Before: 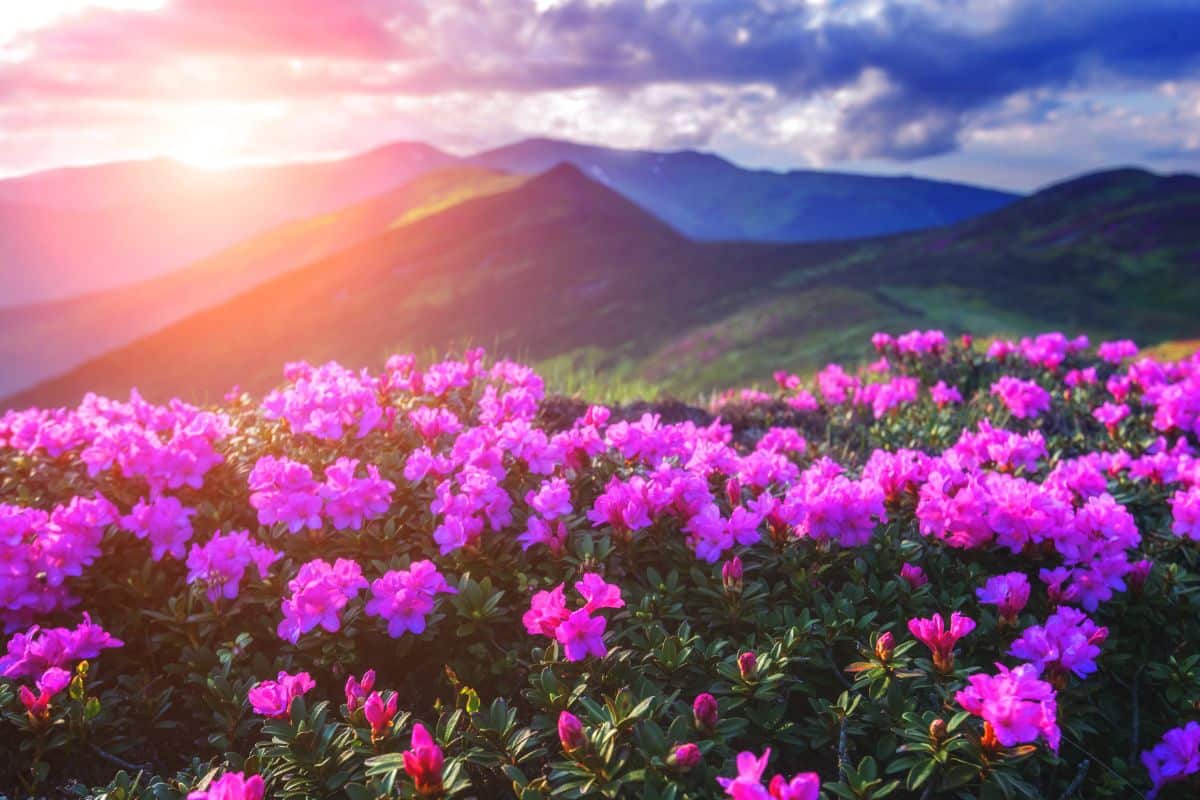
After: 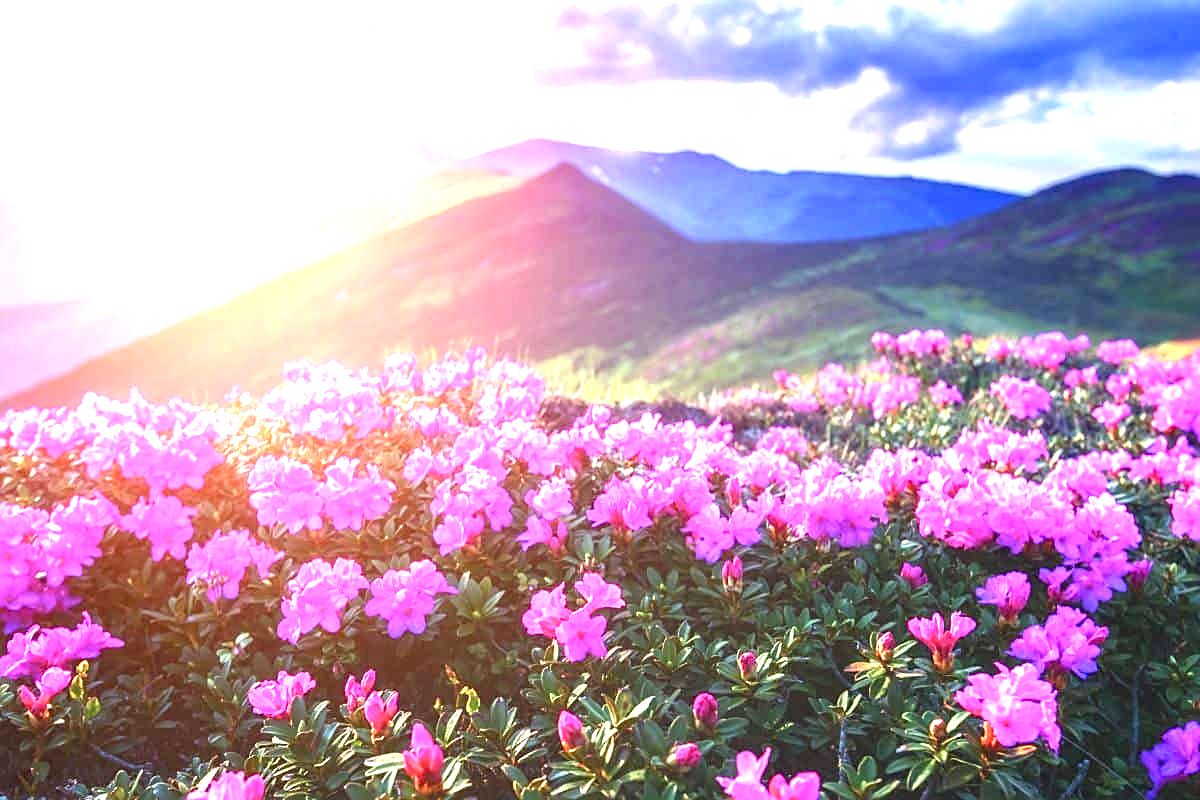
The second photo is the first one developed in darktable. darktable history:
sharpen: on, module defaults
color balance rgb: perceptual saturation grading › global saturation 0.521%, perceptual saturation grading › highlights -19.682%, perceptual saturation grading › shadows 19.969%
exposure: black level correction 0.001, exposure 1.71 EV, compensate highlight preservation false
